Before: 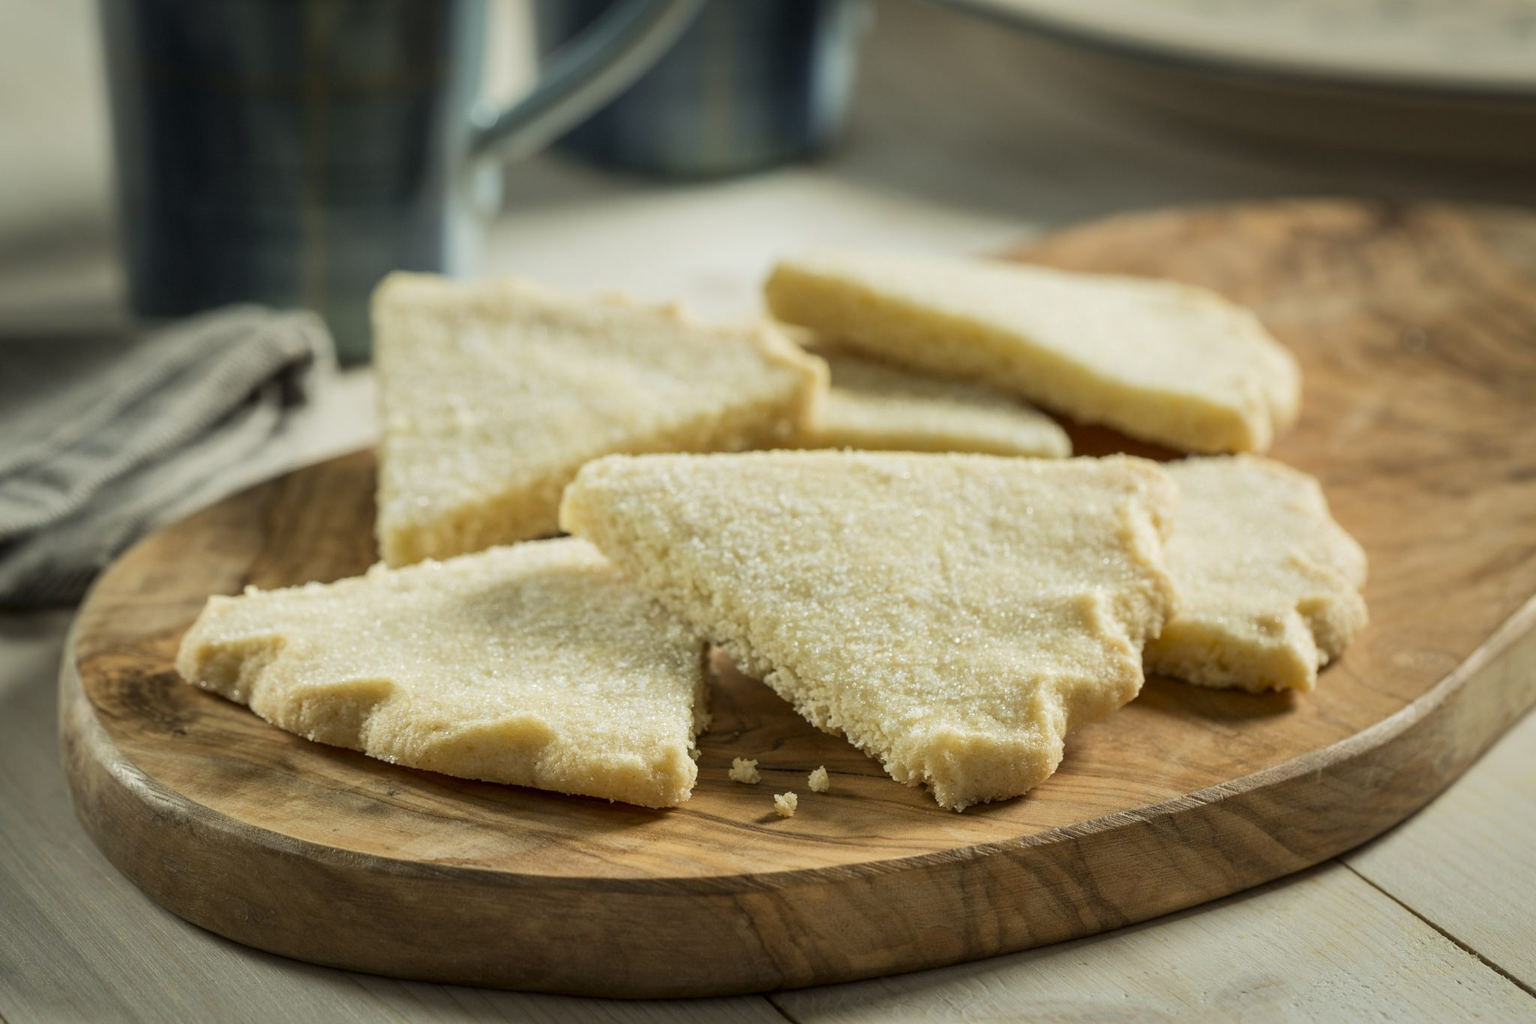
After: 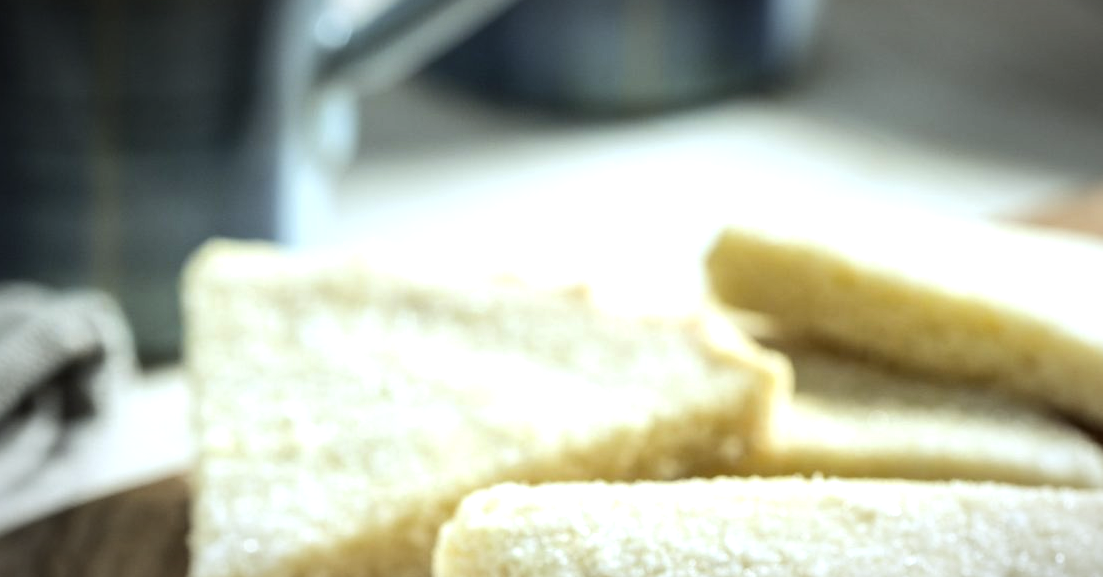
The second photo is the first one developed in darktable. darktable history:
vignetting: fall-off radius 70%, automatic ratio true
exposure: black level correction 0.001, exposure 0.5 EV, compensate exposure bias true, compensate highlight preservation false
tone equalizer: -8 EV -0.417 EV, -7 EV -0.389 EV, -6 EV -0.333 EV, -5 EV -0.222 EV, -3 EV 0.222 EV, -2 EV 0.333 EV, -1 EV 0.389 EV, +0 EV 0.417 EV, edges refinement/feathering 500, mask exposure compensation -1.57 EV, preserve details no
white balance: red 0.931, blue 1.11
crop: left 15.306%, top 9.065%, right 30.789%, bottom 48.638%
